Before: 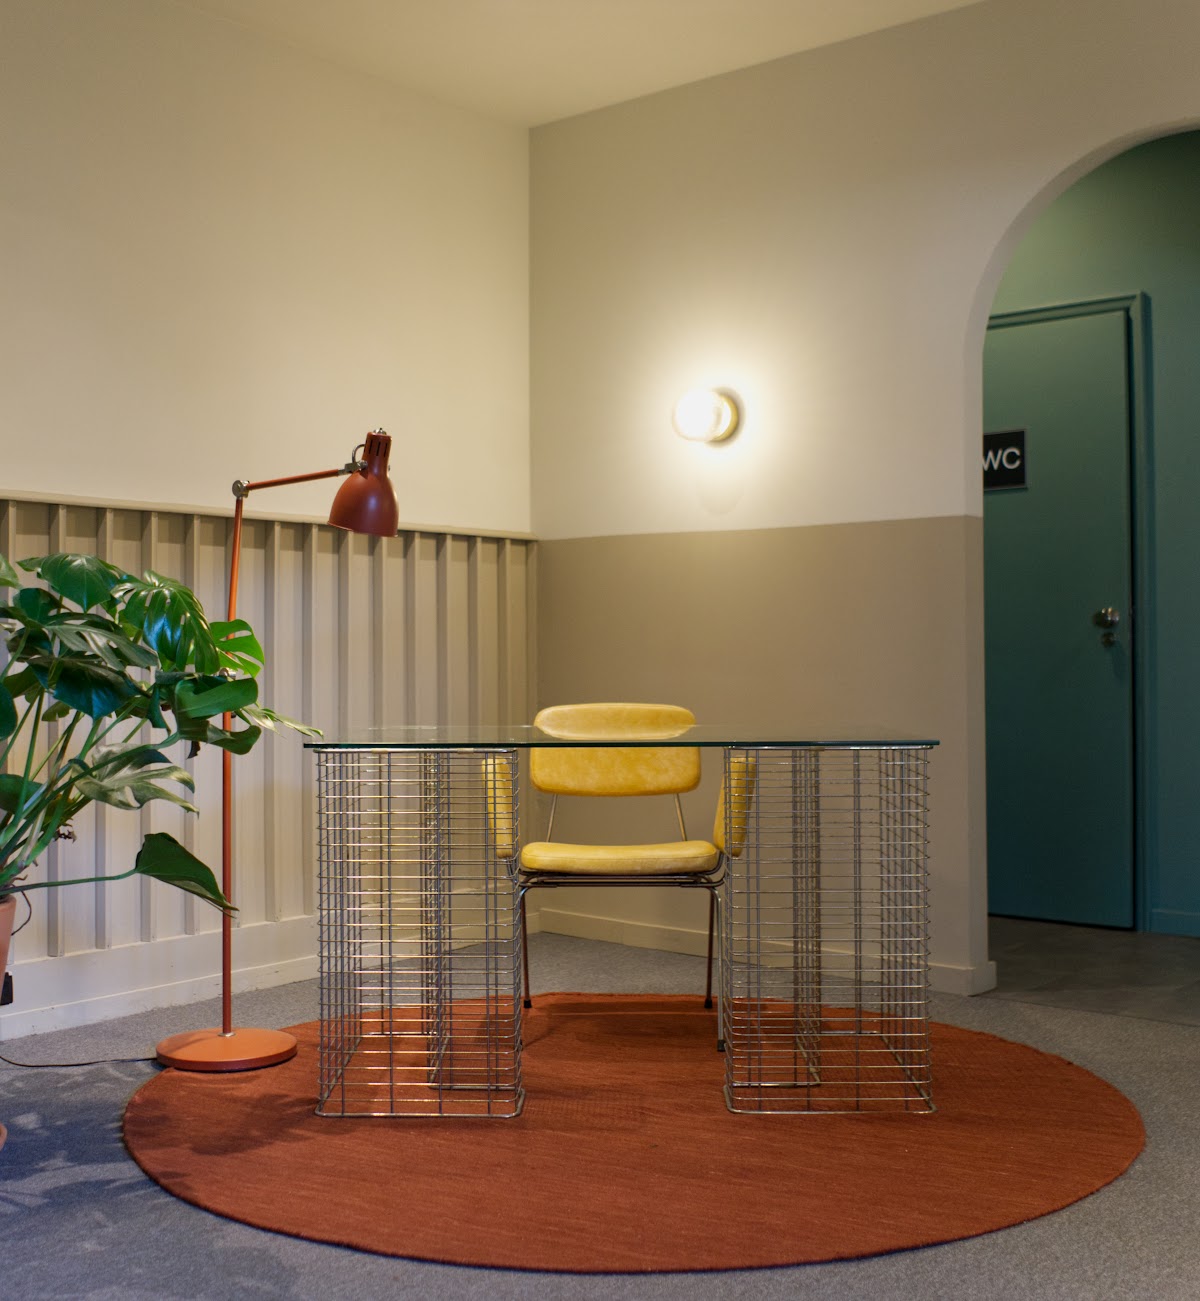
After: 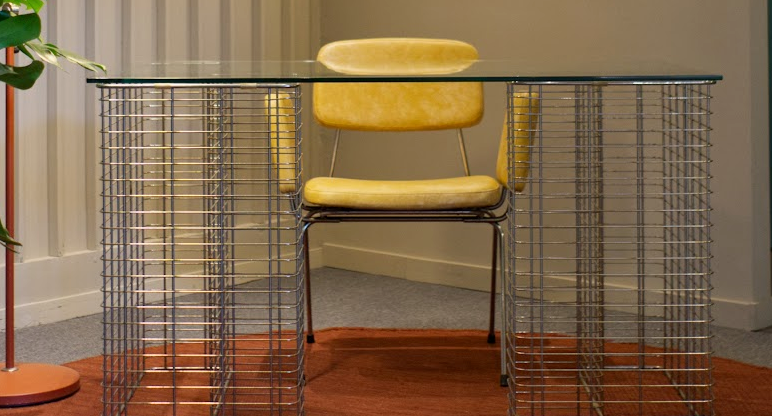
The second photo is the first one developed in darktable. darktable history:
contrast brightness saturation: contrast 0.1, brightness 0.02, saturation 0.02
tone equalizer: on, module defaults
crop: left 18.091%, top 51.13%, right 17.525%, bottom 16.85%
